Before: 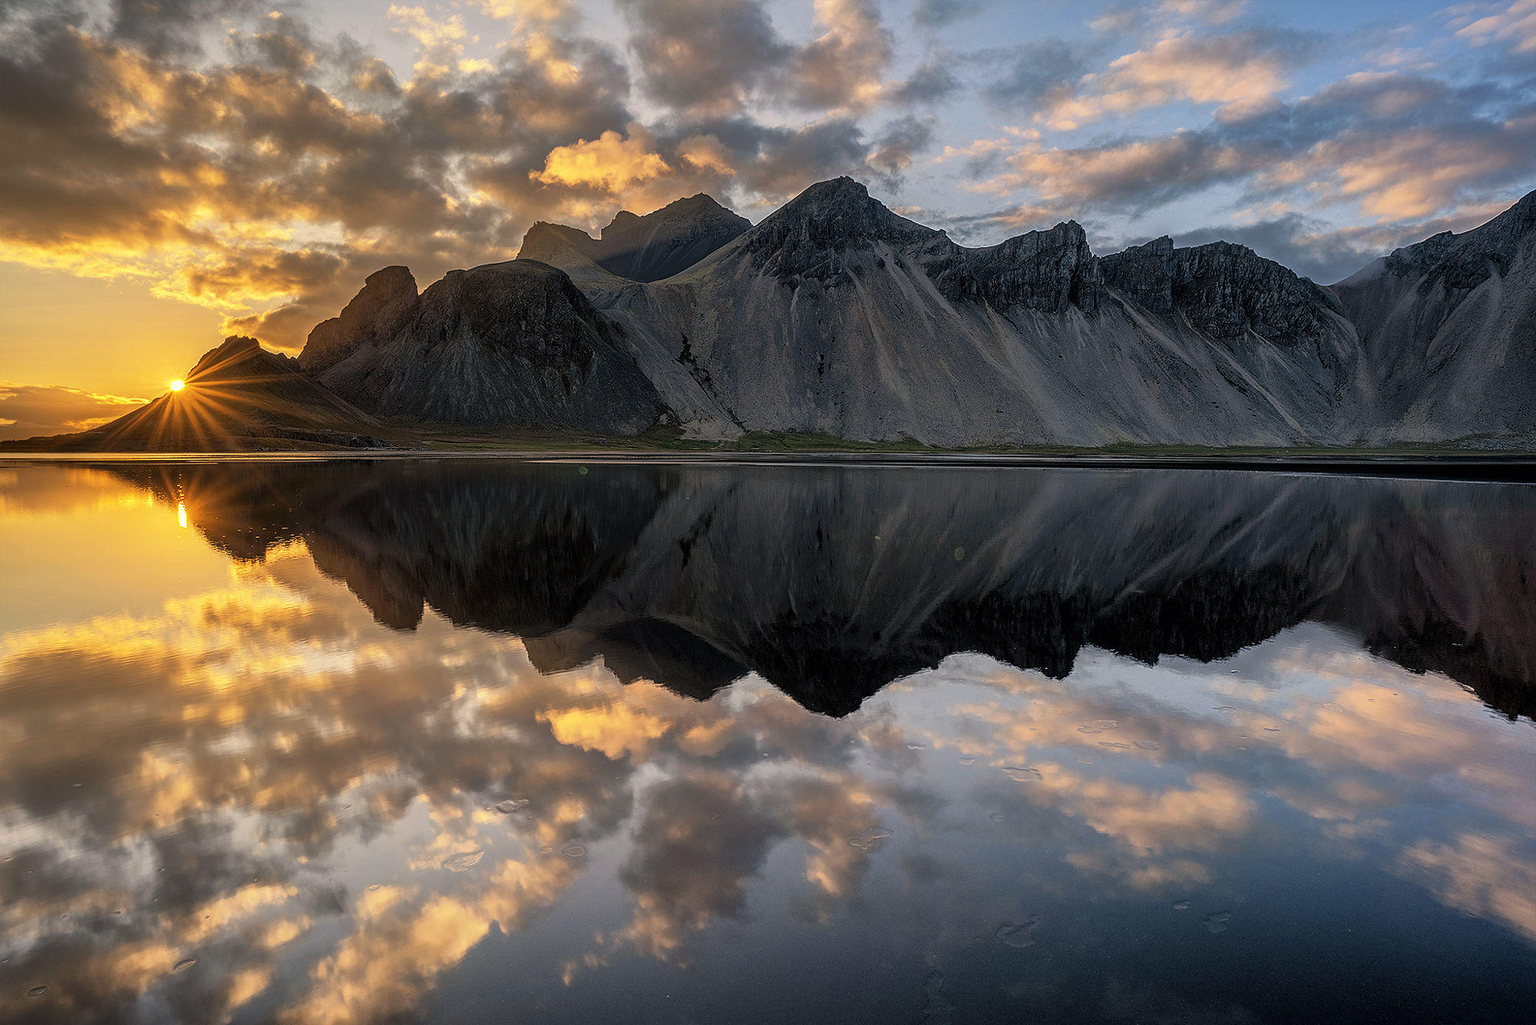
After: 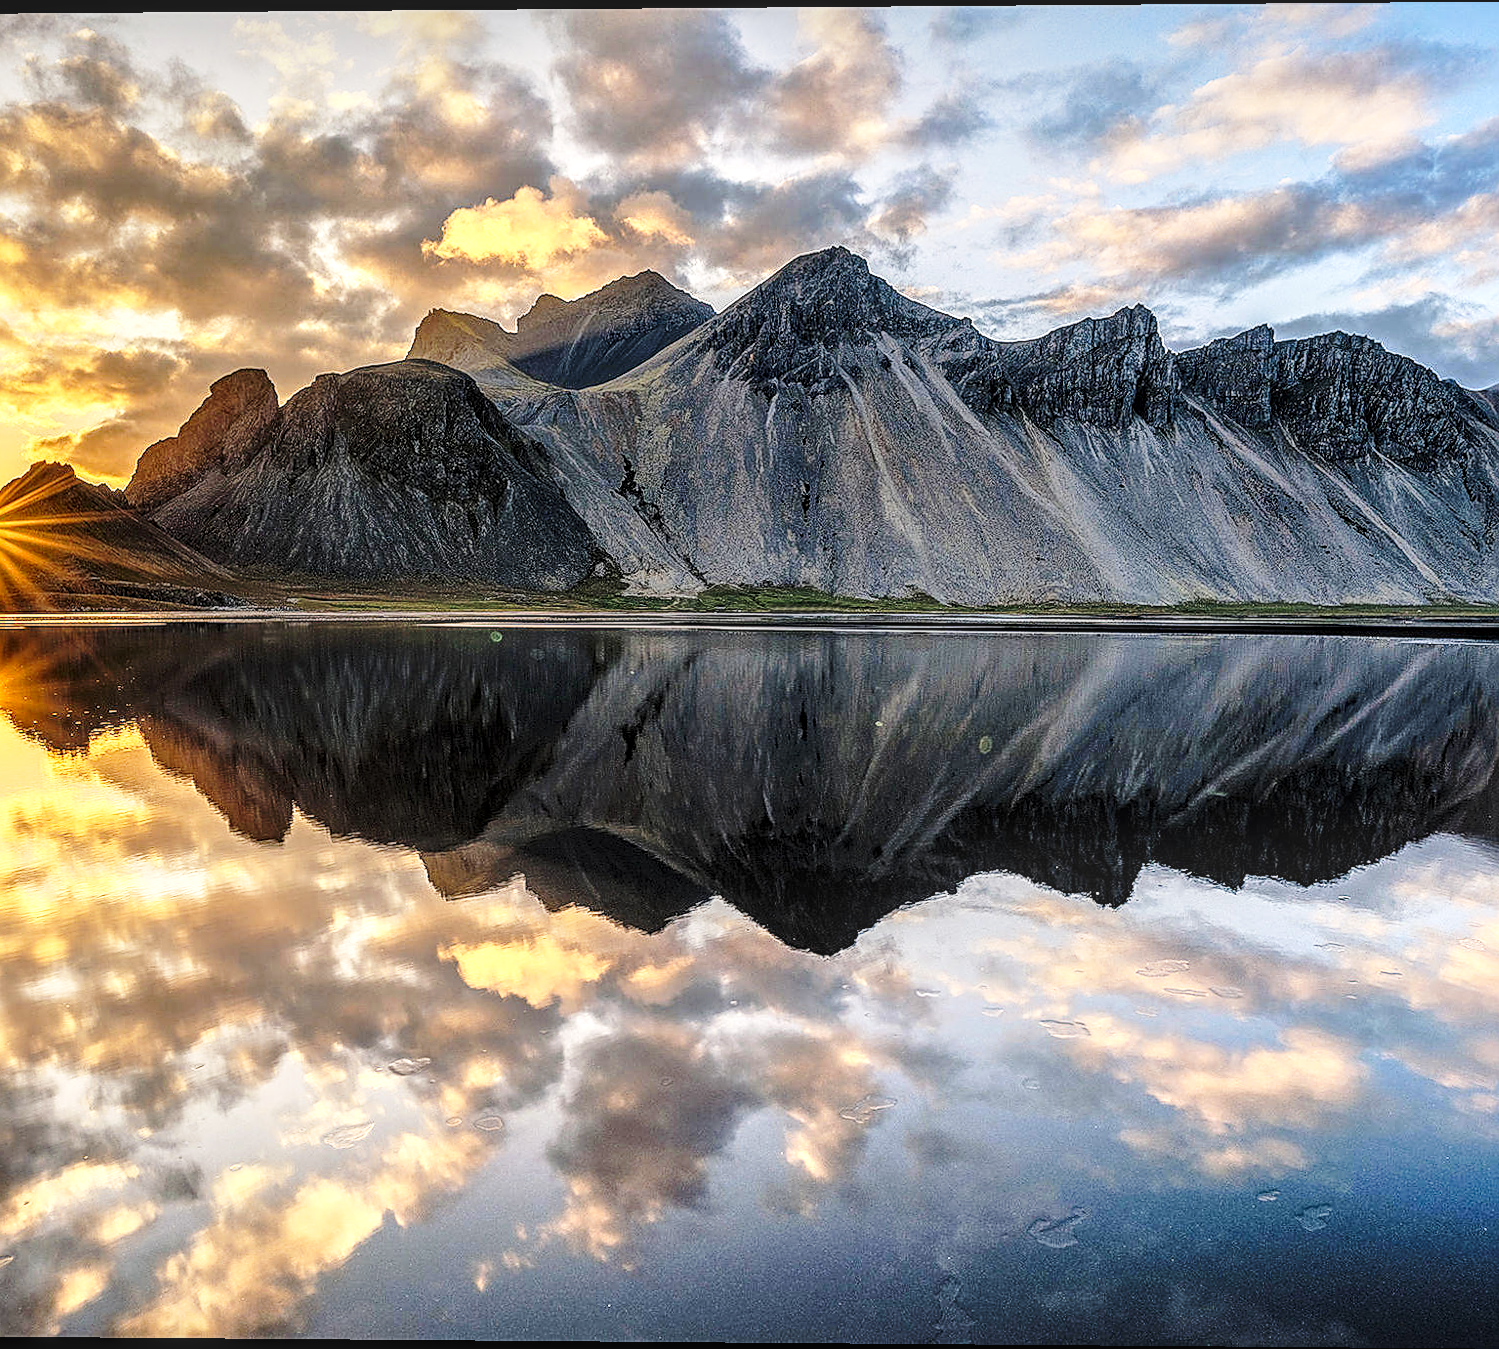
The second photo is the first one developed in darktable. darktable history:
sharpen: on, module defaults
local contrast: detail 160%
exposure: exposure 0.375 EV, compensate highlight preservation false
rotate and perspective: lens shift (vertical) 0.048, lens shift (horizontal) -0.024, automatic cropping off
crop: left 13.443%, right 13.31%
color zones: curves: ch0 [(0.068, 0.464) (0.25, 0.5) (0.48, 0.508) (0.75, 0.536) (0.886, 0.476) (0.967, 0.456)]; ch1 [(0.066, 0.456) (0.25, 0.5) (0.616, 0.508) (0.746, 0.56) (0.934, 0.444)]
base curve: curves: ch0 [(0, 0) (0.028, 0.03) (0.121, 0.232) (0.46, 0.748) (0.859, 0.968) (1, 1)], preserve colors none
contrast brightness saturation: contrast -0.1, brightness 0.05, saturation 0.08
